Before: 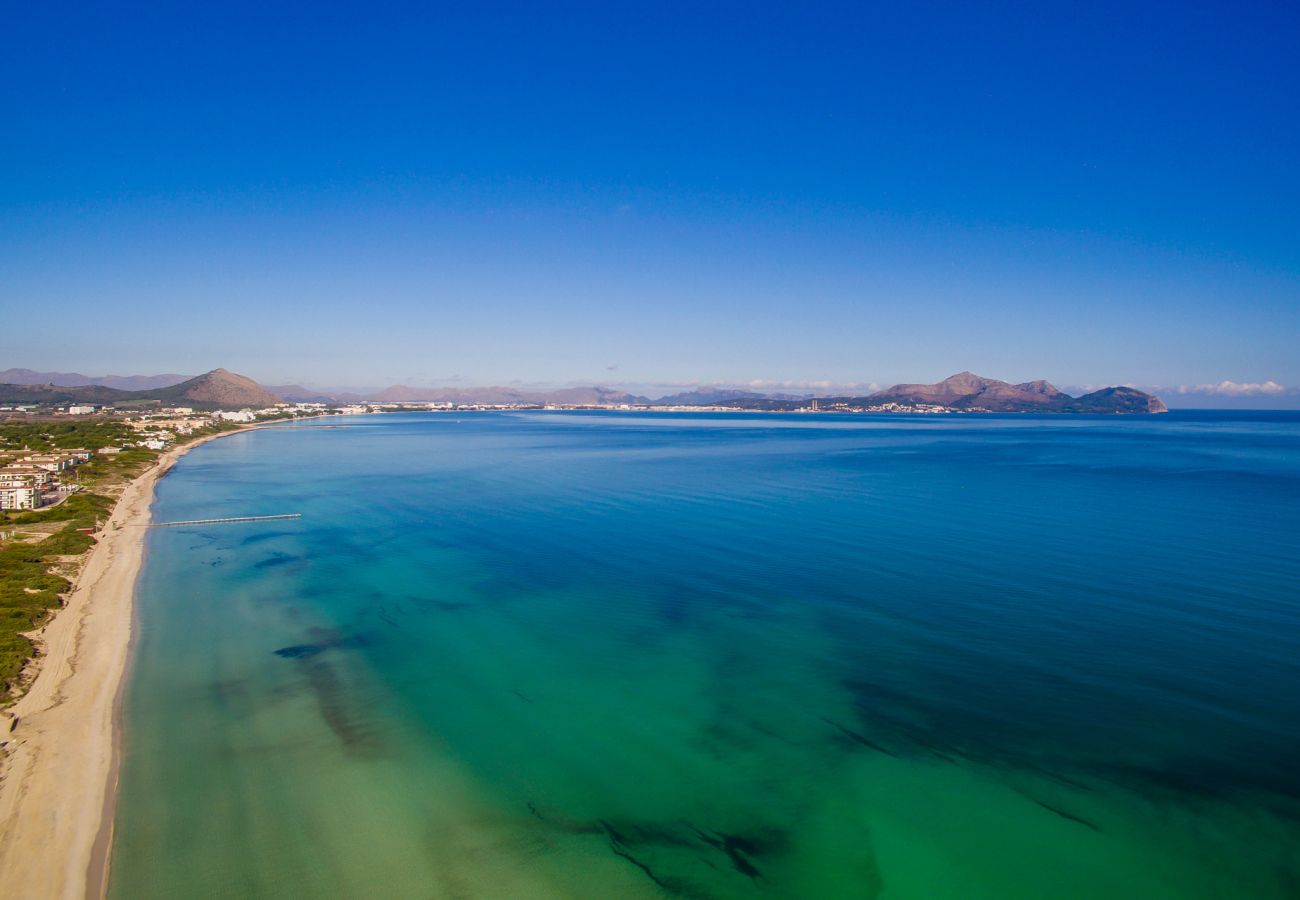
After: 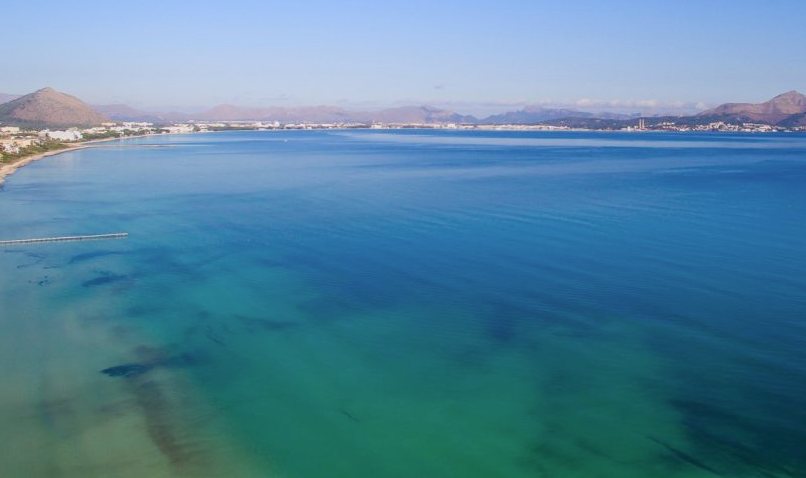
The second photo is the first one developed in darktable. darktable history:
exposure: black level correction 0.001, exposure 0.14 EV, compensate highlight preservation false
crop: left 13.312%, top 31.28%, right 24.627%, bottom 15.582%
white balance: red 0.983, blue 1.036
shadows and highlights: shadows -21.3, highlights 100, soften with gaussian
color balance: contrast -15%
